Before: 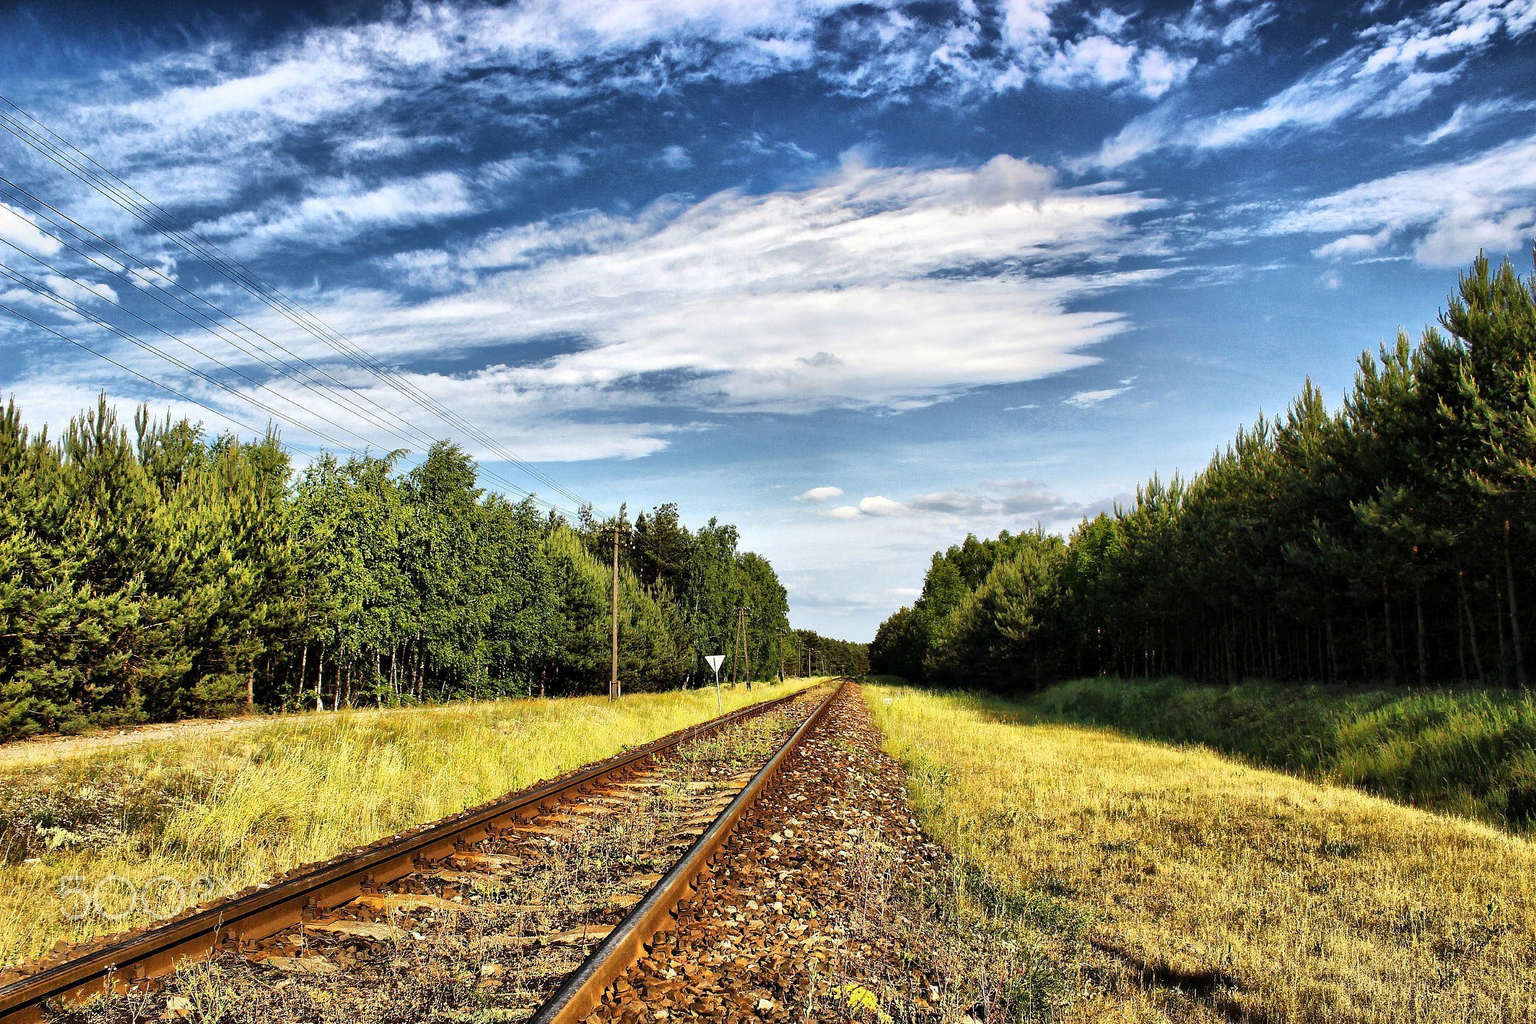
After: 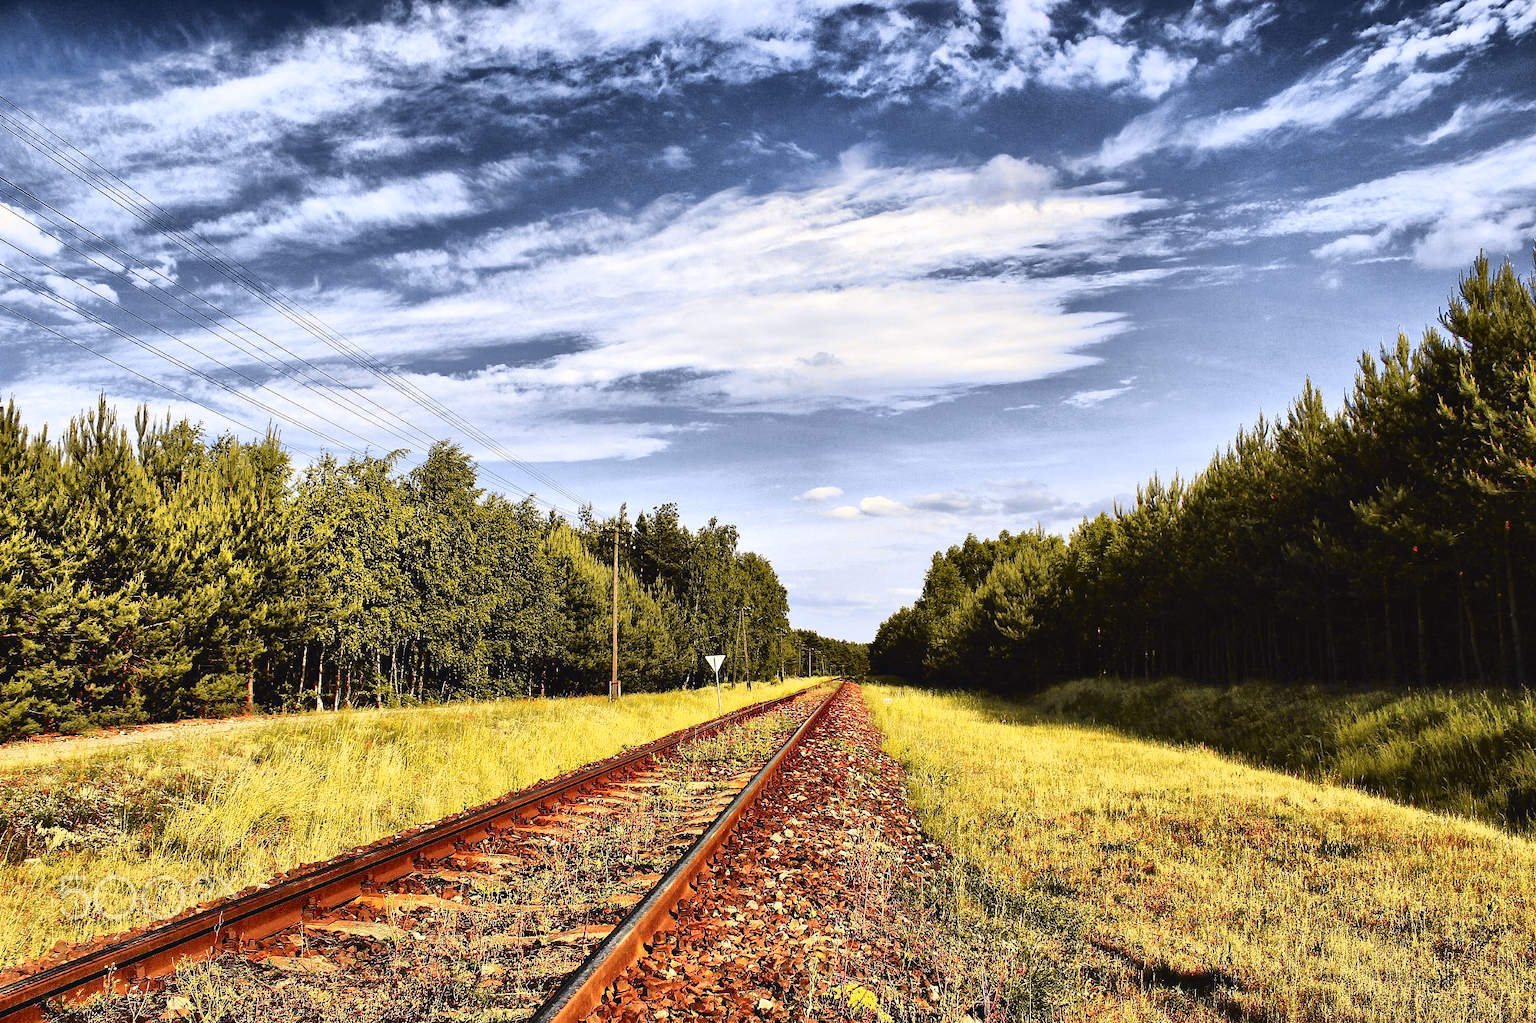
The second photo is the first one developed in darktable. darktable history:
tone curve: curves: ch0 [(0, 0.036) (0.119, 0.115) (0.466, 0.498) (0.715, 0.767) (0.817, 0.865) (1, 0.998)]; ch1 [(0, 0) (0.377, 0.424) (0.442, 0.491) (0.487, 0.502) (0.514, 0.512) (0.536, 0.577) (0.66, 0.724) (1, 1)]; ch2 [(0, 0) (0.38, 0.405) (0.463, 0.443) (0.492, 0.486) (0.526, 0.541) (0.578, 0.598) (1, 1)], color space Lab, independent channels, preserve colors none
